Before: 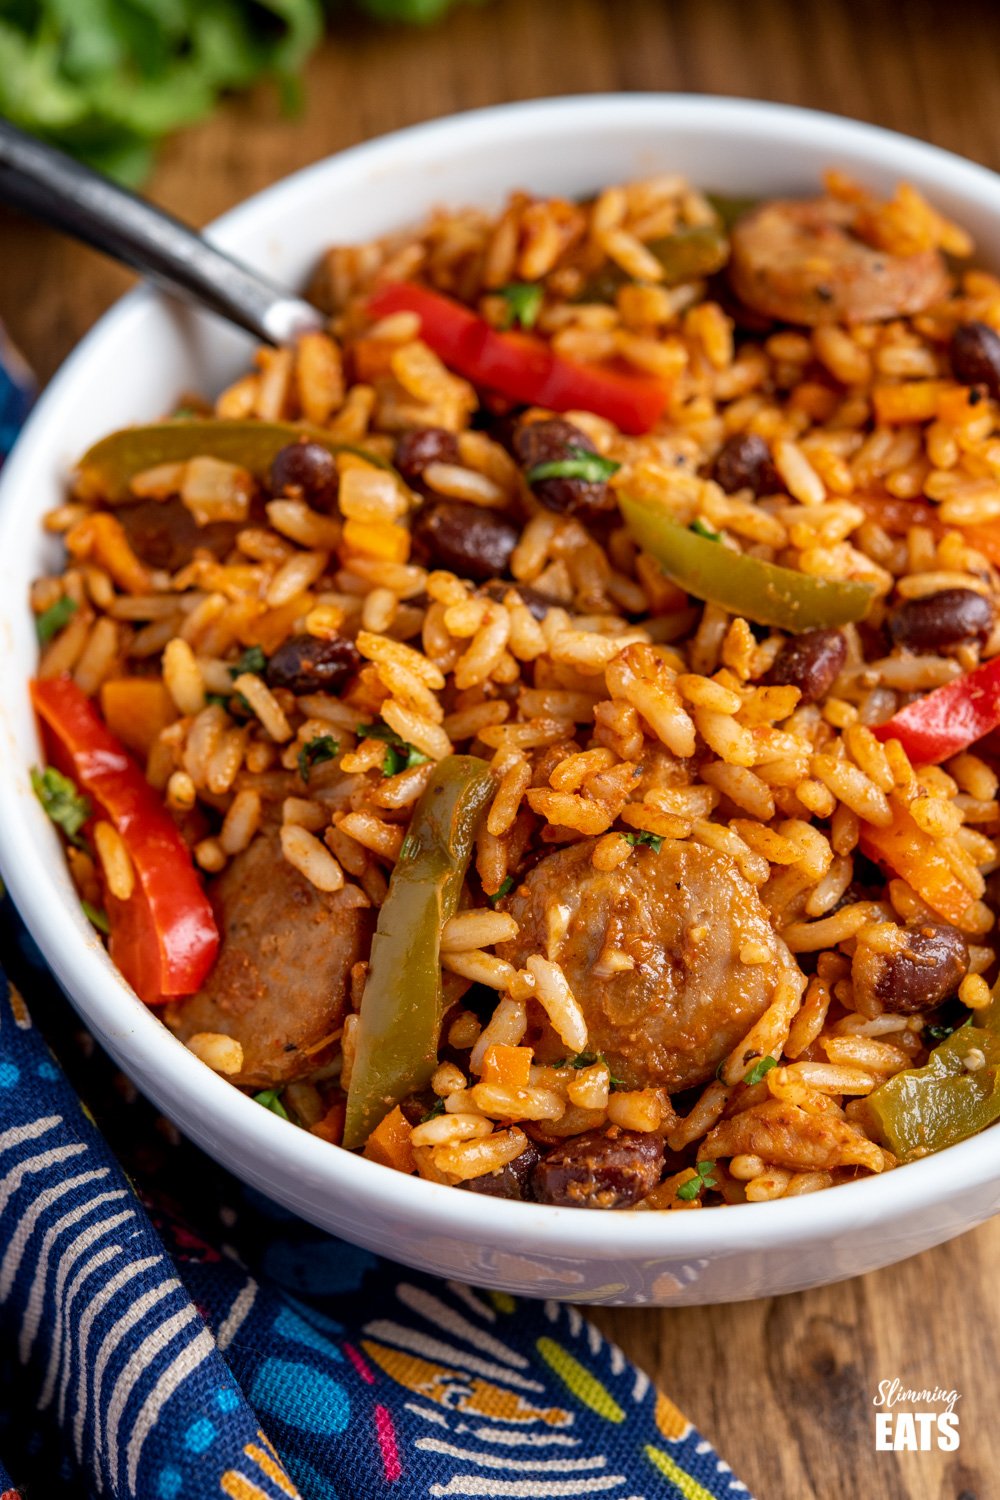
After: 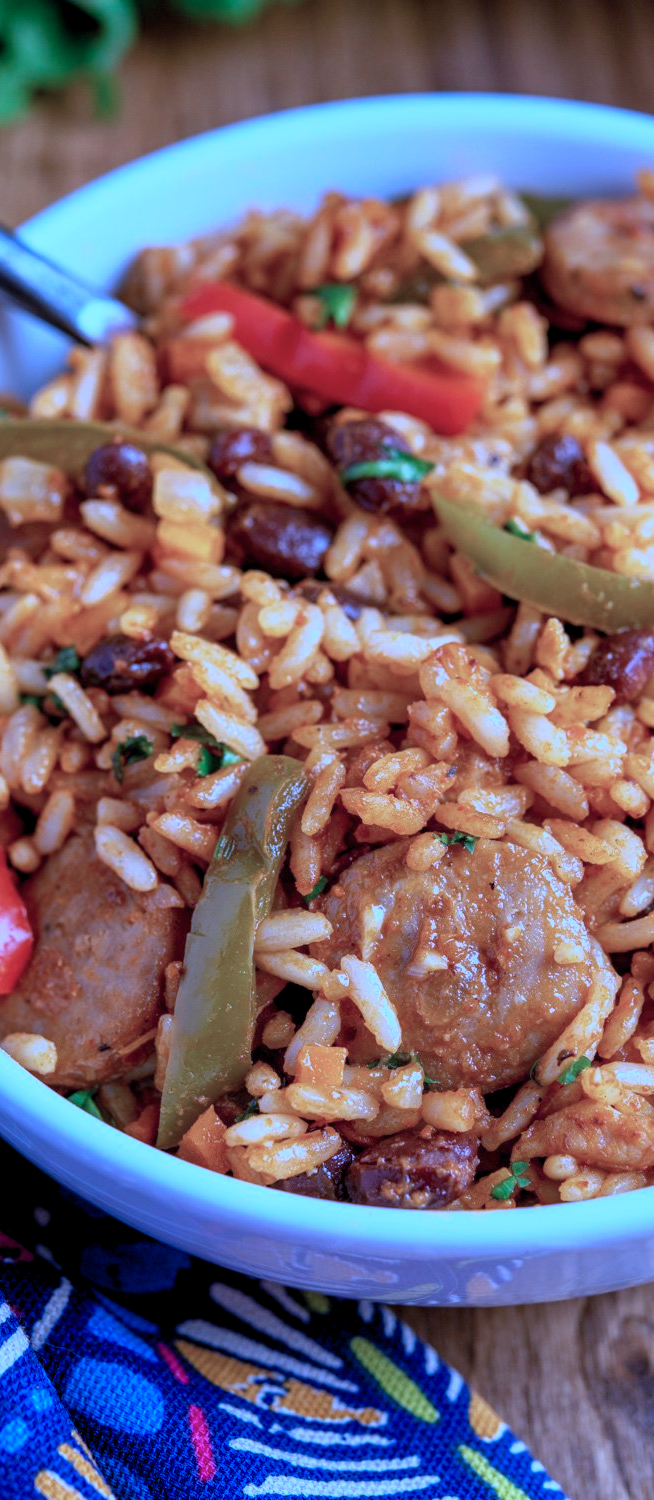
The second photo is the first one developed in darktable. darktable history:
color correction: highlights a* -0.105, highlights b* -5.94, shadows a* -0.123, shadows b* -0.092
tone curve: curves: ch0 [(0.013, 0) (0.061, 0.068) (0.239, 0.256) (0.502, 0.505) (0.683, 0.676) (0.761, 0.773) (0.858, 0.858) (0.987, 0.945)]; ch1 [(0, 0) (0.172, 0.123) (0.304, 0.267) (0.414, 0.395) (0.472, 0.473) (0.502, 0.508) (0.521, 0.528) (0.583, 0.595) (0.654, 0.673) (0.728, 0.761) (1, 1)]; ch2 [(0, 0) (0.411, 0.424) (0.485, 0.476) (0.502, 0.502) (0.553, 0.557) (0.57, 0.576) (1, 1)], color space Lab, linked channels, preserve colors none
crop and rotate: left 18.663%, right 15.879%
color calibration: illuminant custom, x 0.459, y 0.43, temperature 2643.73 K
